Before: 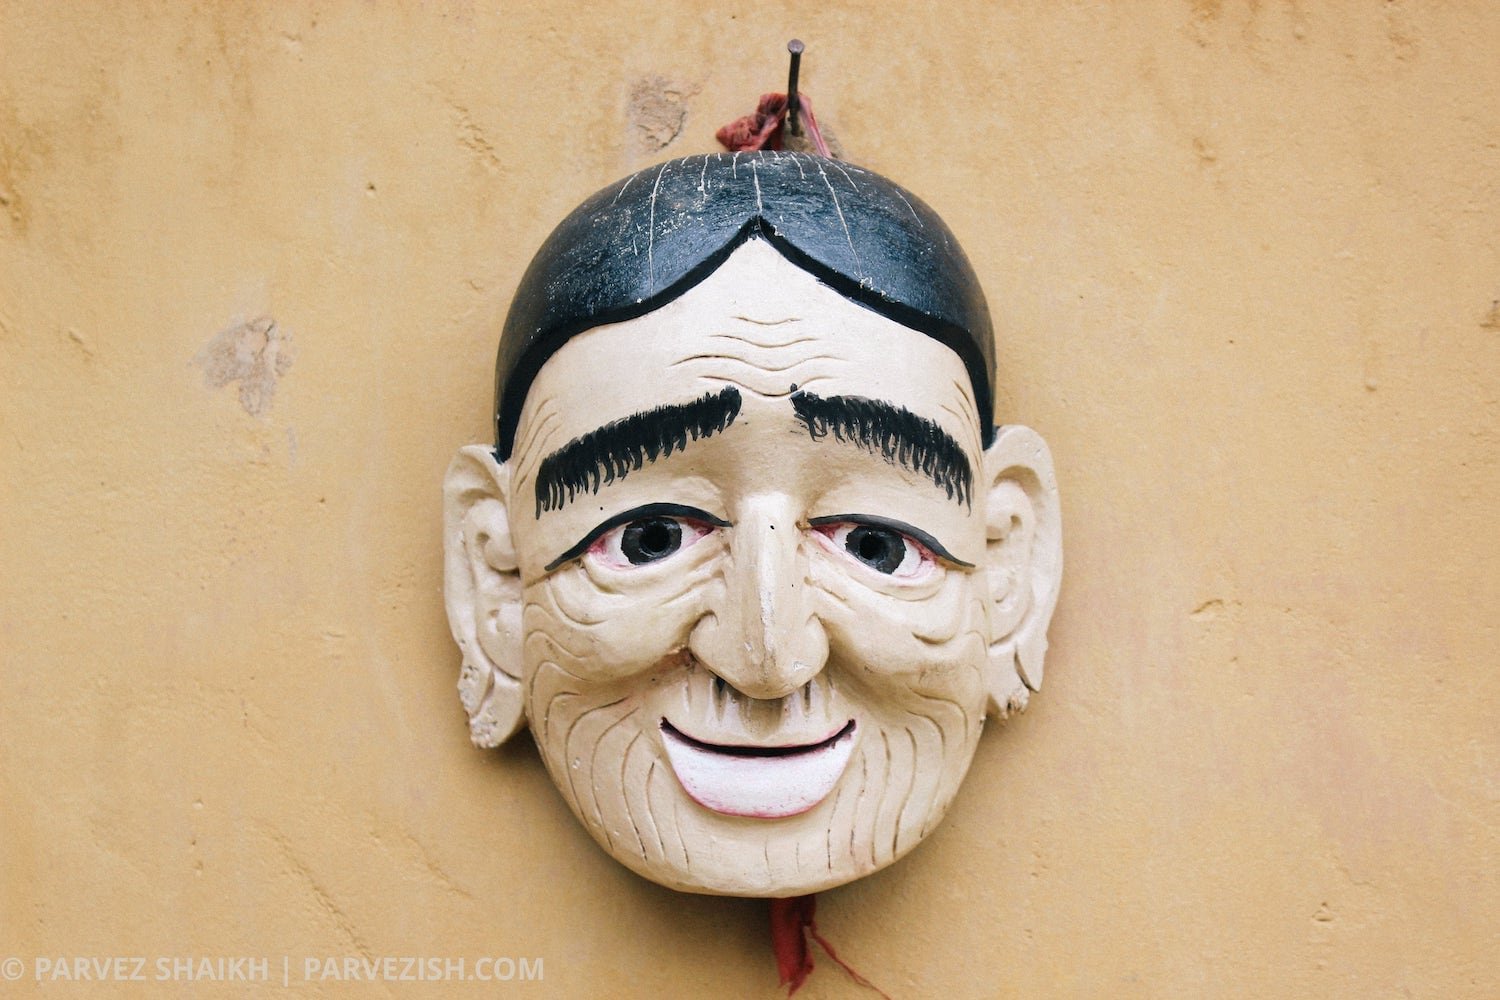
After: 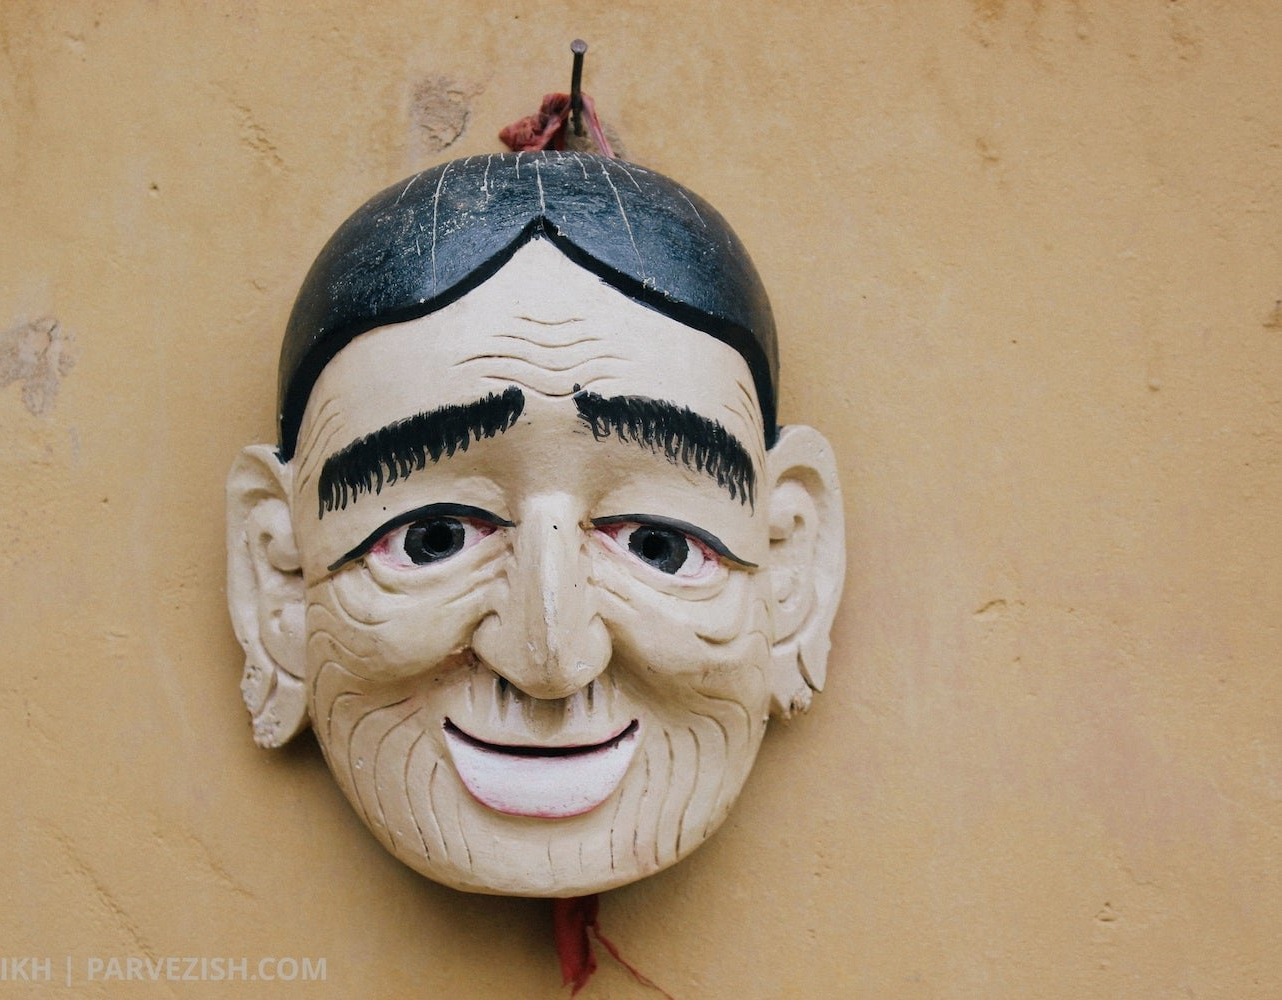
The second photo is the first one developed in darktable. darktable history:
crop and rotate: left 14.527%
exposure: exposure -0.457 EV, compensate highlight preservation false
